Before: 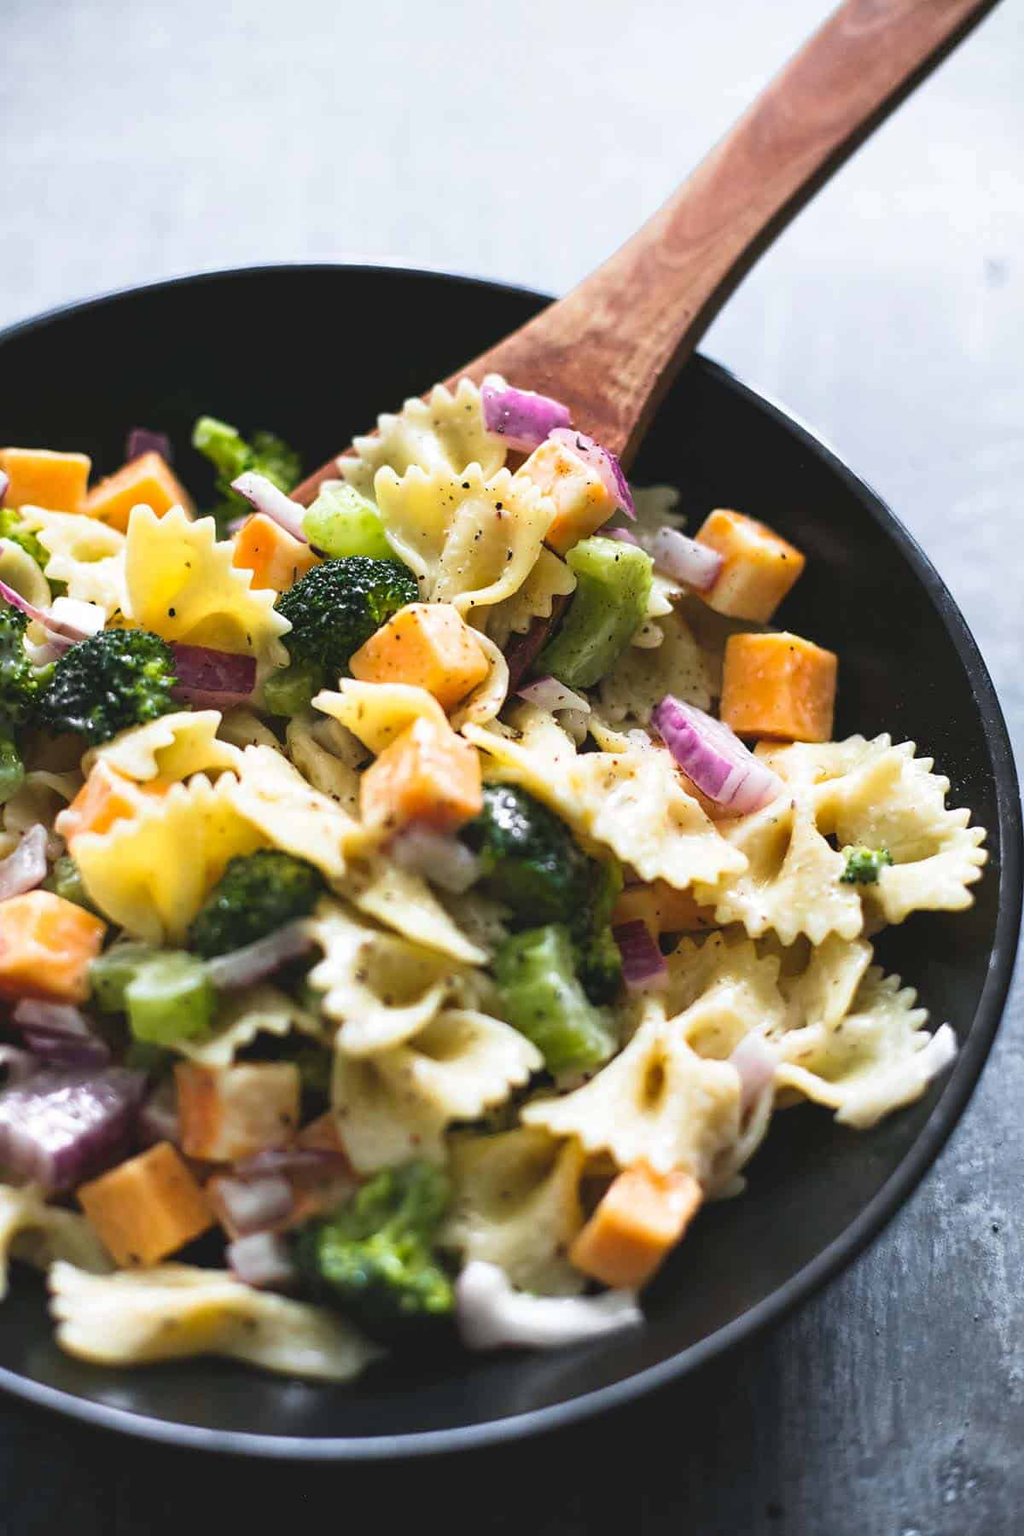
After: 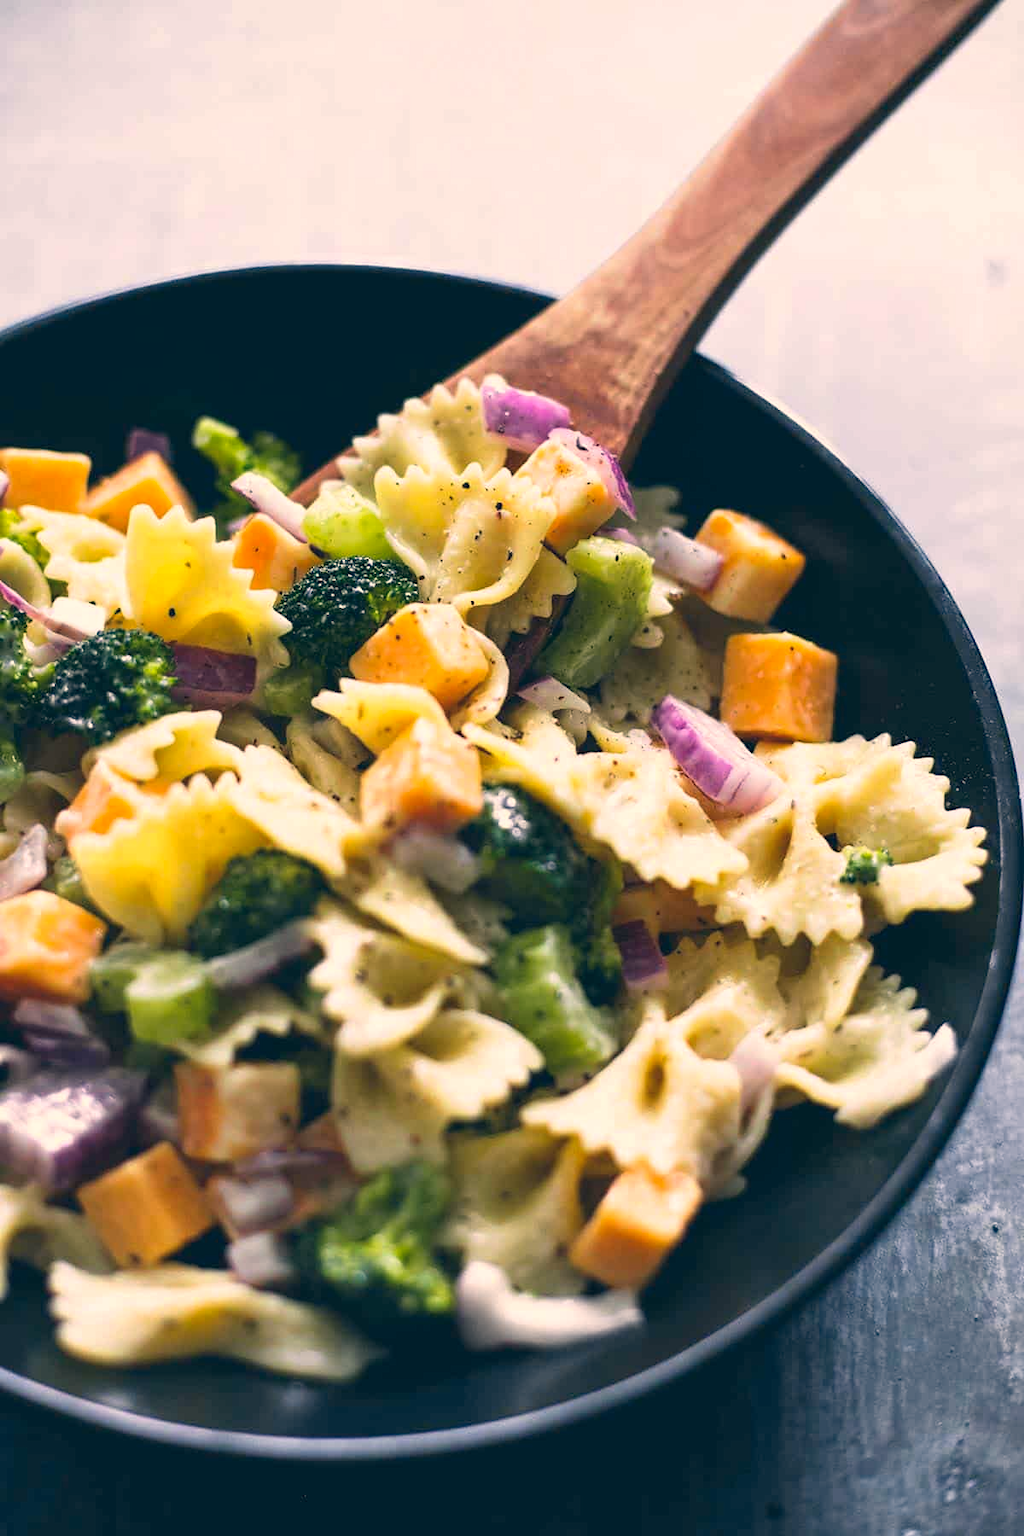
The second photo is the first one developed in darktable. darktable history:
color correction: highlights a* 10.28, highlights b* 14.11, shadows a* -9.78, shadows b* -15.05
